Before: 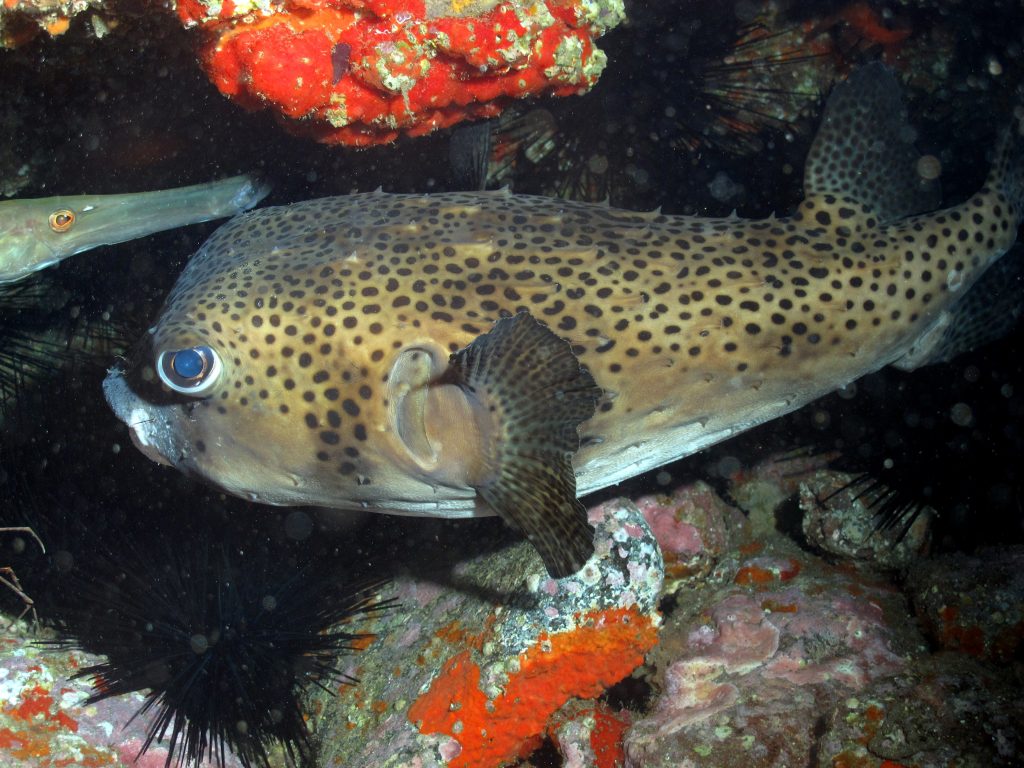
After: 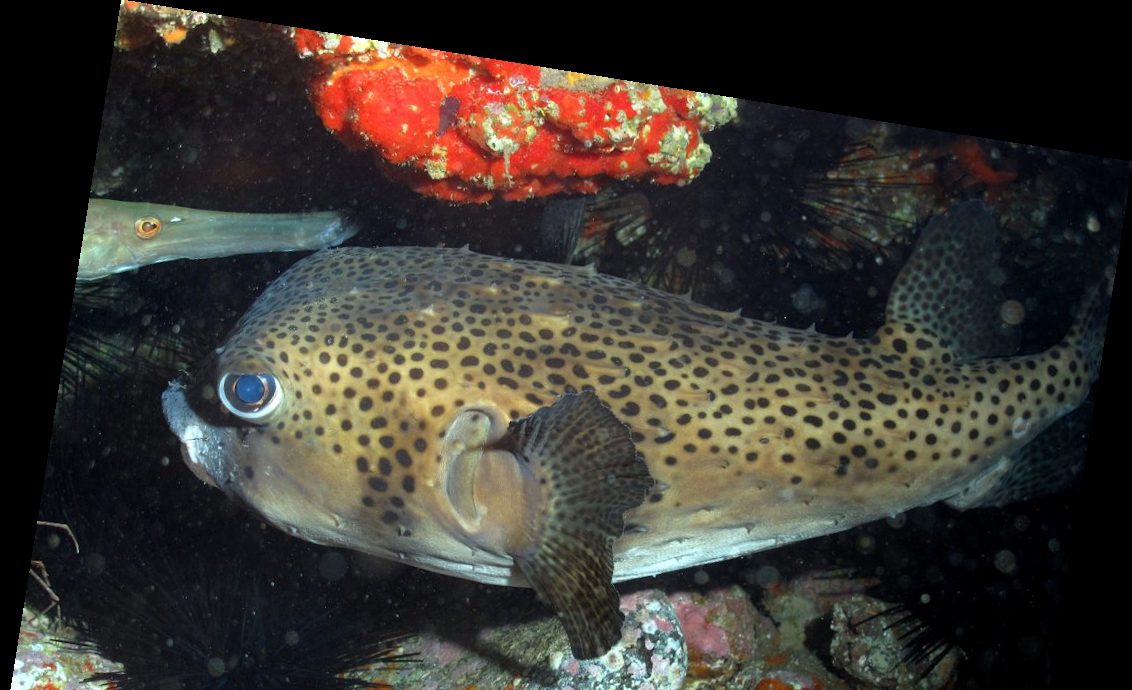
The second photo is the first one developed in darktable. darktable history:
crop: bottom 24.988%
rotate and perspective: rotation 9.12°, automatic cropping off
